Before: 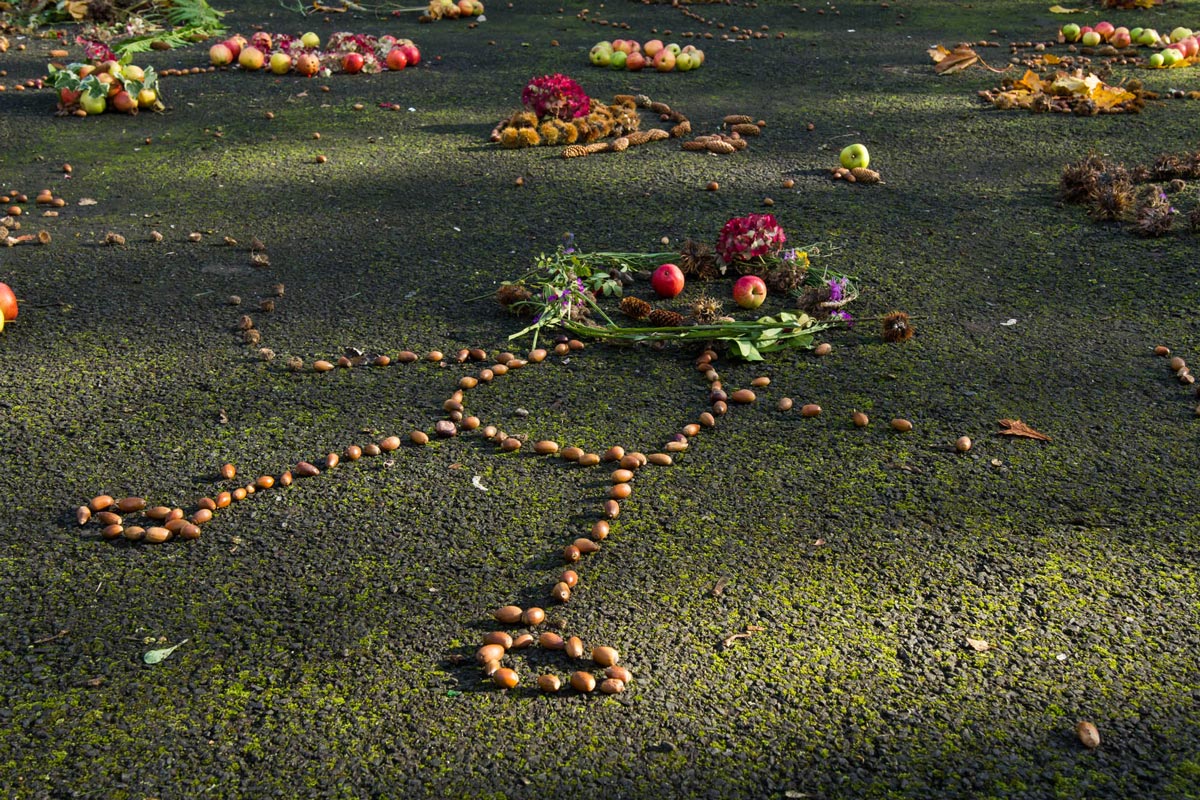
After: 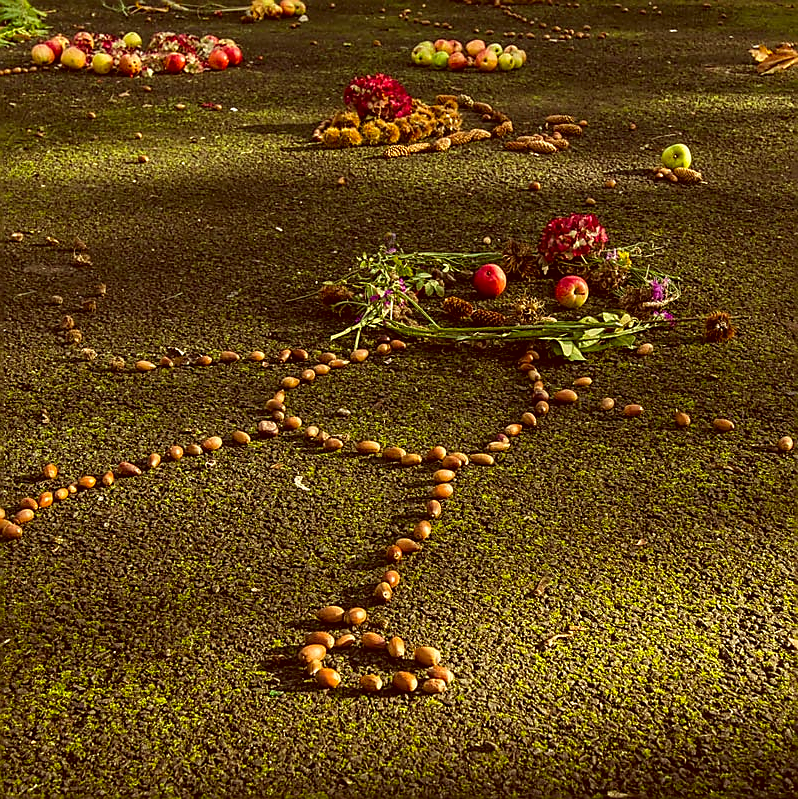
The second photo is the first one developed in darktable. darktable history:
color correction: highlights a* 0.994, highlights b* 24.37, shadows a* 16.02, shadows b* 24.1
local contrast: on, module defaults
sharpen: radius 1.387, amount 1.267, threshold 0.808
crop and rotate: left 14.879%, right 18.573%
